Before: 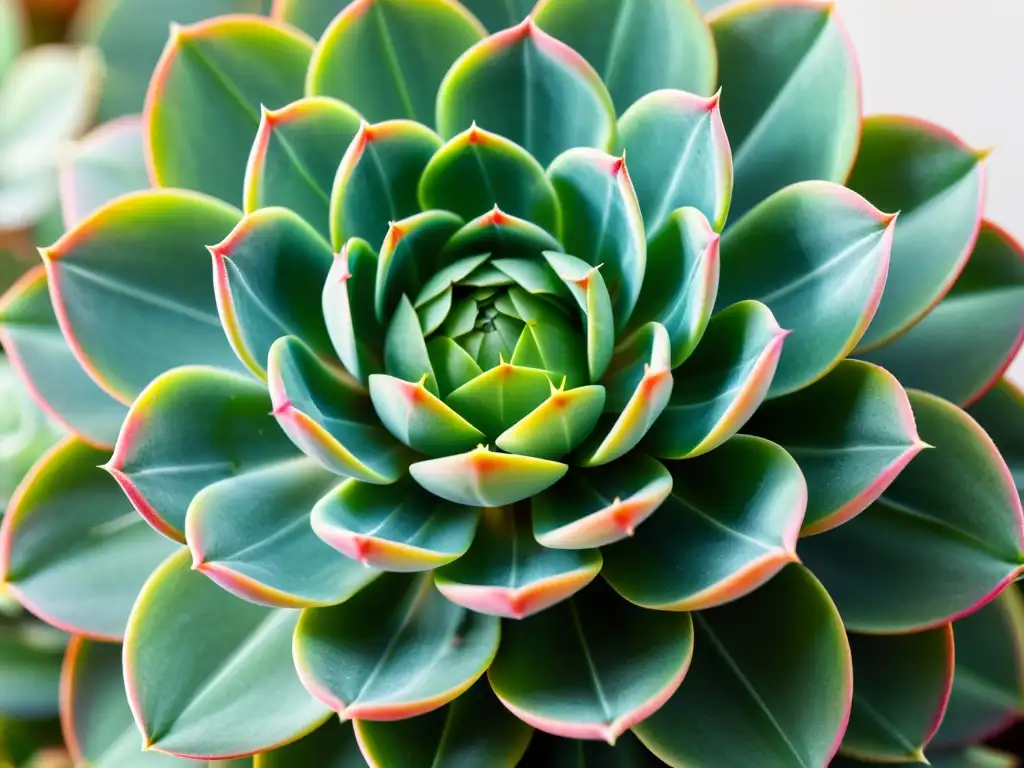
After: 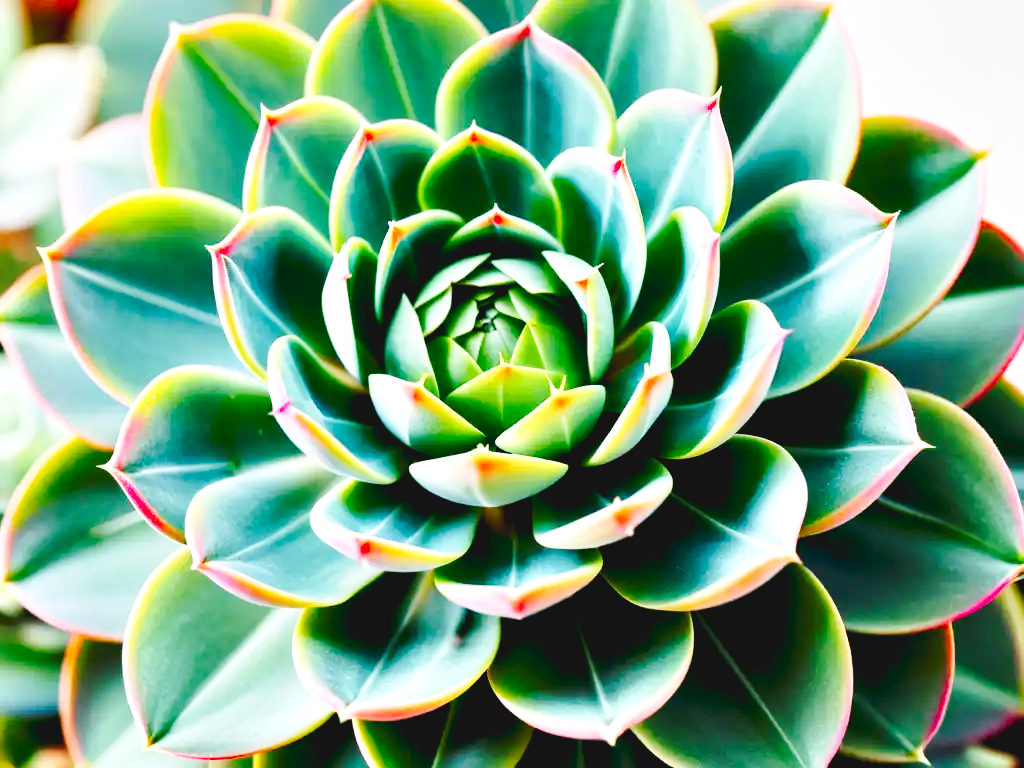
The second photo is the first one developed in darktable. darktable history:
base curve: curves: ch0 [(0, 0.007) (0.028, 0.063) (0.121, 0.311) (0.46, 0.743) (0.859, 0.957) (1, 1)], preserve colors none
contrast brightness saturation: saturation 0.176
contrast equalizer: octaves 7, y [[0.627 ×6], [0.563 ×6], [0 ×6], [0 ×6], [0 ×6]], mix 0.756
